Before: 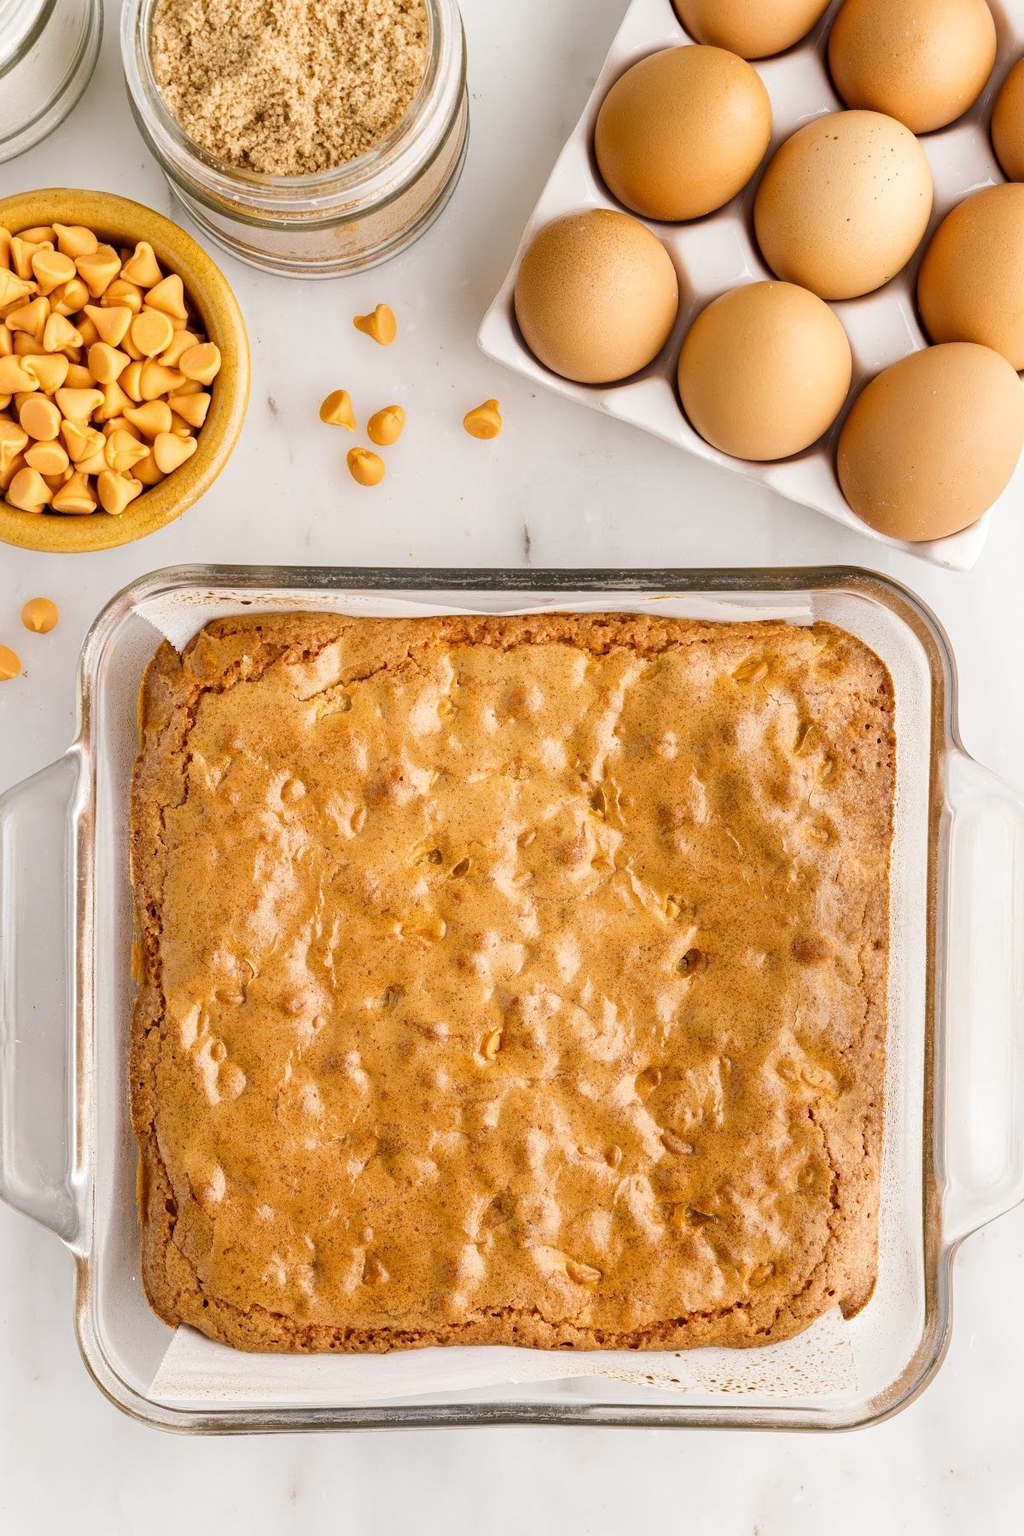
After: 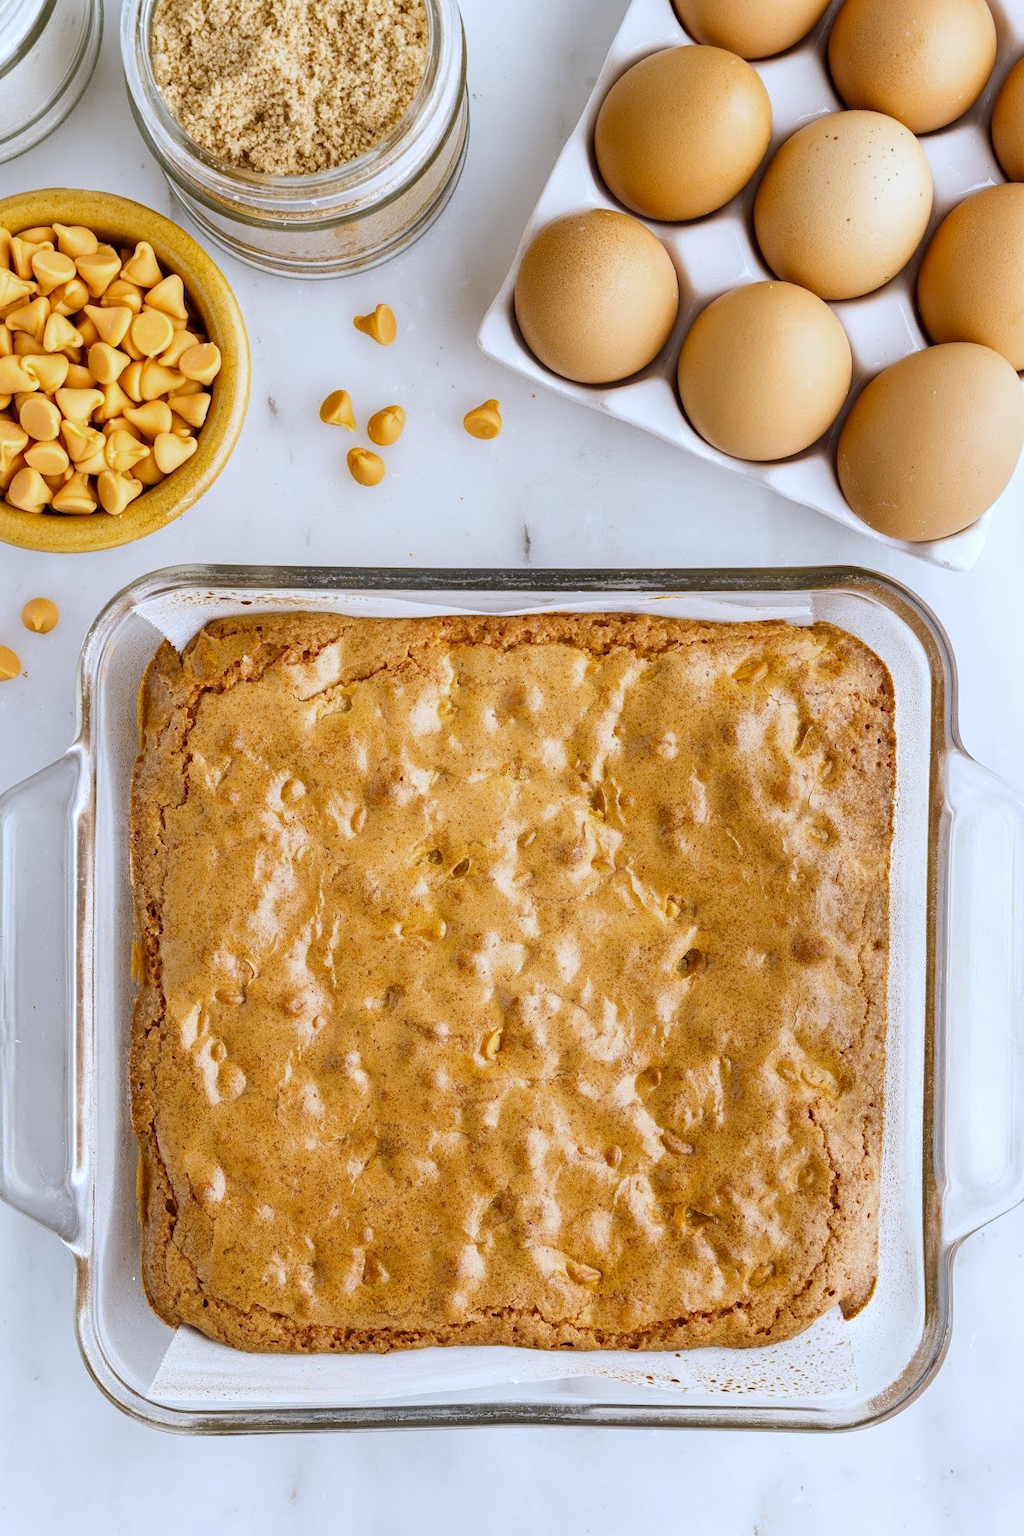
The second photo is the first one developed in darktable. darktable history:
white balance: red 0.931, blue 1.11
shadows and highlights: shadows 37.27, highlights -28.18, soften with gaussian
